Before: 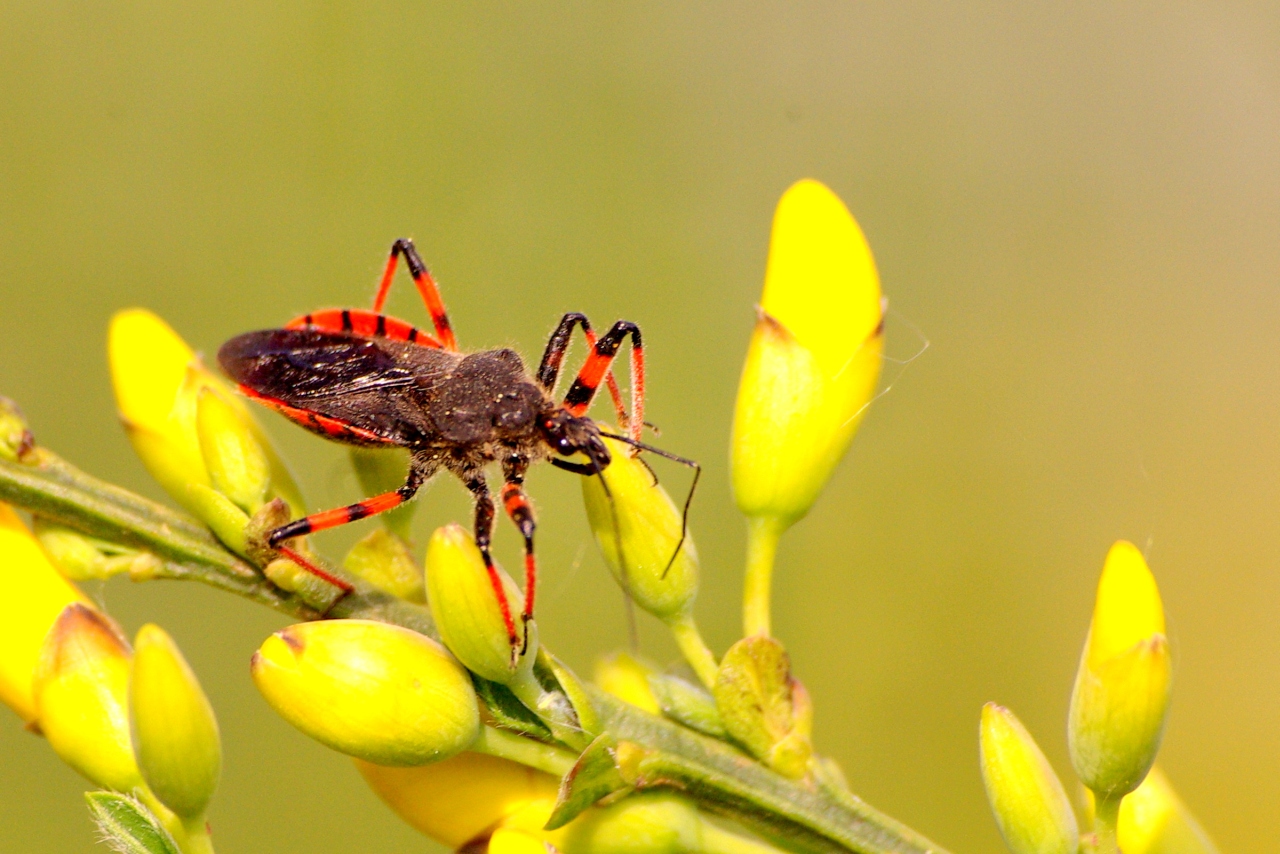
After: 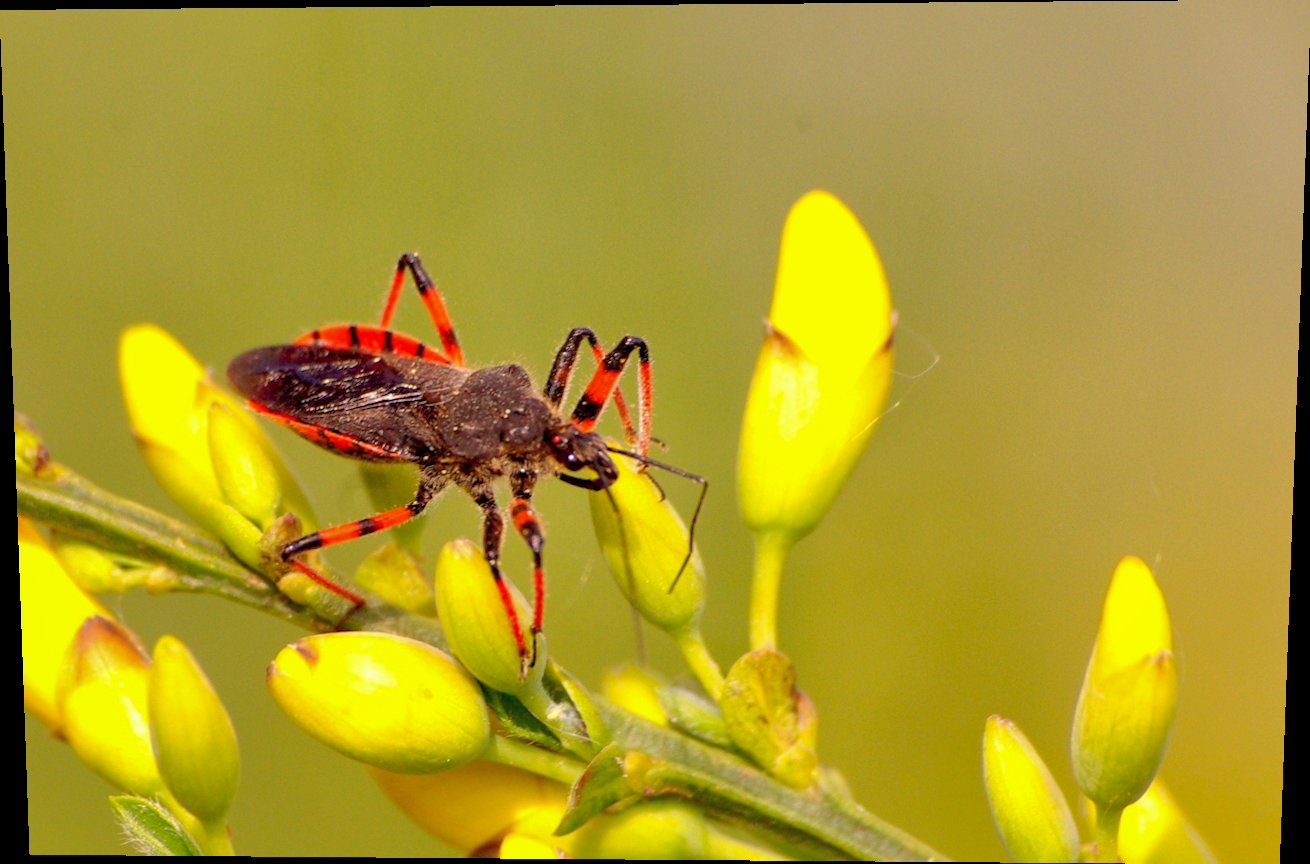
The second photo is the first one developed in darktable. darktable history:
rotate and perspective: lens shift (vertical) 0.048, lens shift (horizontal) -0.024, automatic cropping off
shadows and highlights: on, module defaults
